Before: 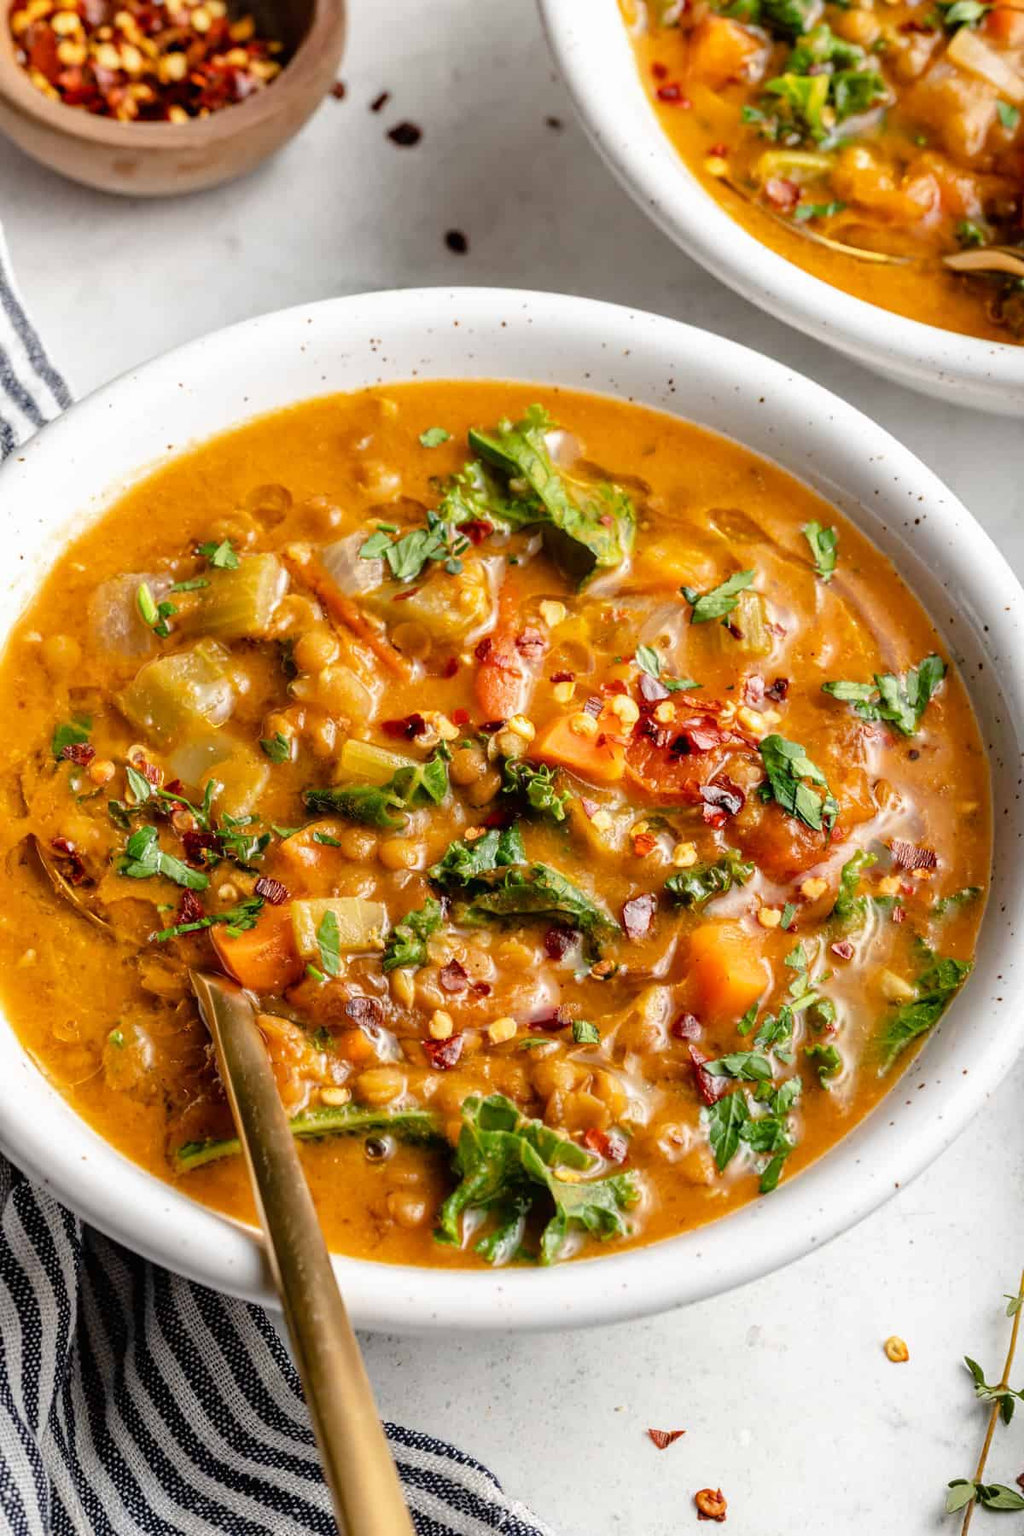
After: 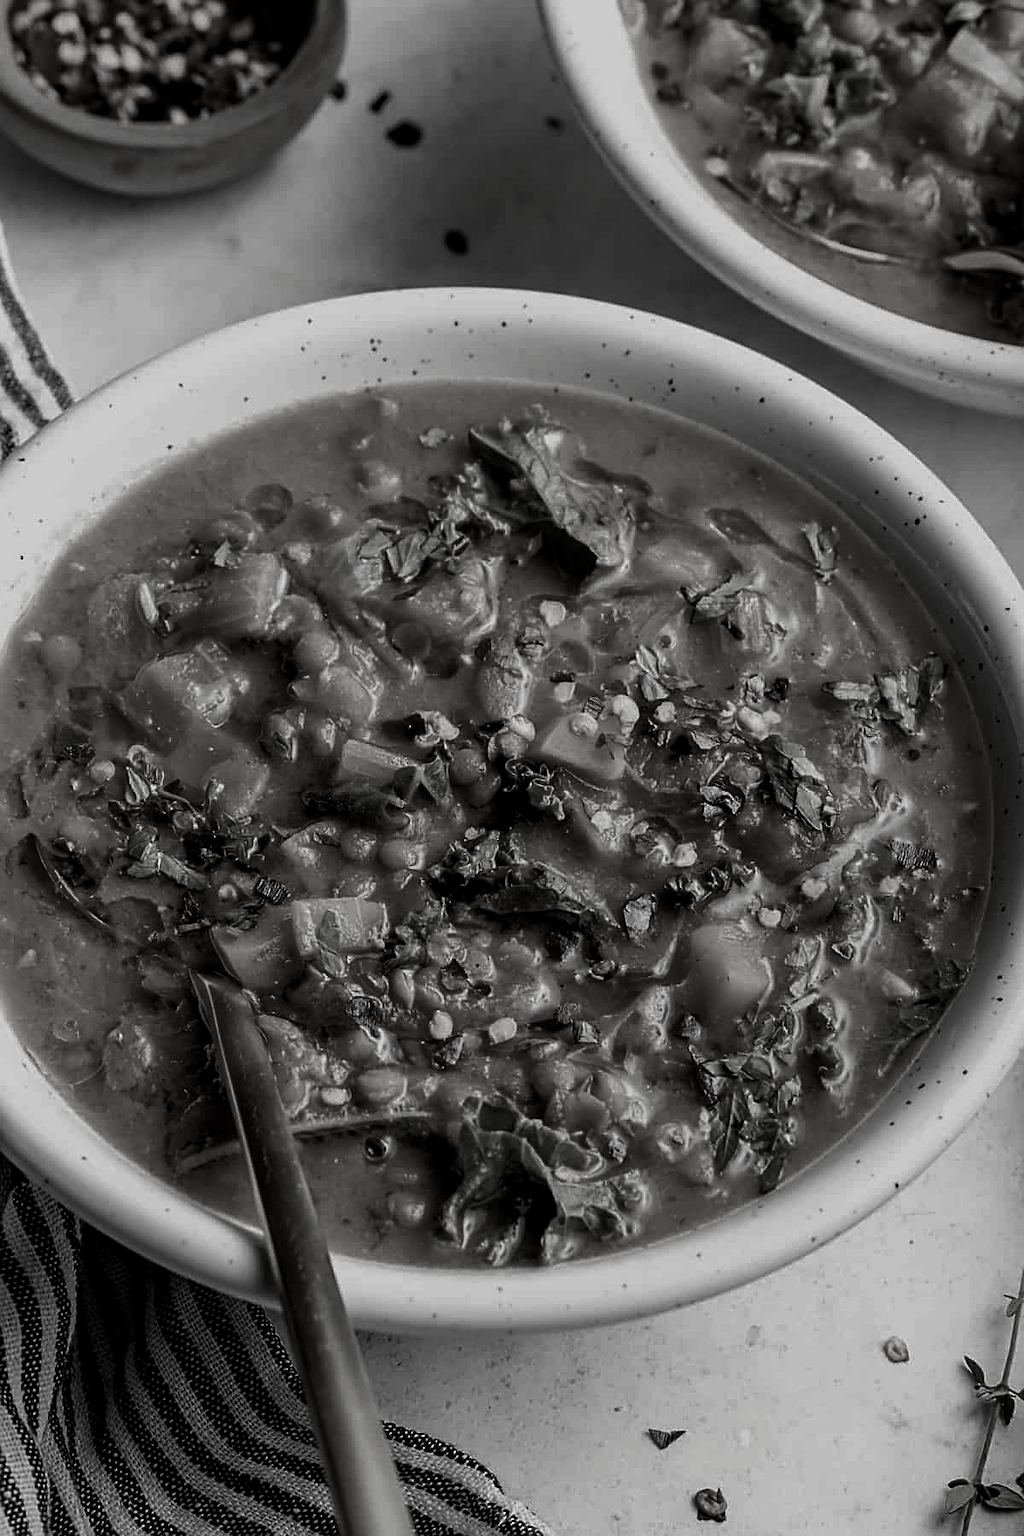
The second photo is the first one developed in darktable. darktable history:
contrast brightness saturation: contrast -0.03, brightness -0.575, saturation -0.984
color balance rgb: power › hue 330.06°, highlights gain › chroma 1.738%, highlights gain › hue 57.55°, global offset › luminance -0.476%, perceptual saturation grading › global saturation 20%, perceptual saturation grading › highlights -50.16%, perceptual saturation grading › shadows 30.688%, contrast -10.242%
sharpen: on, module defaults
